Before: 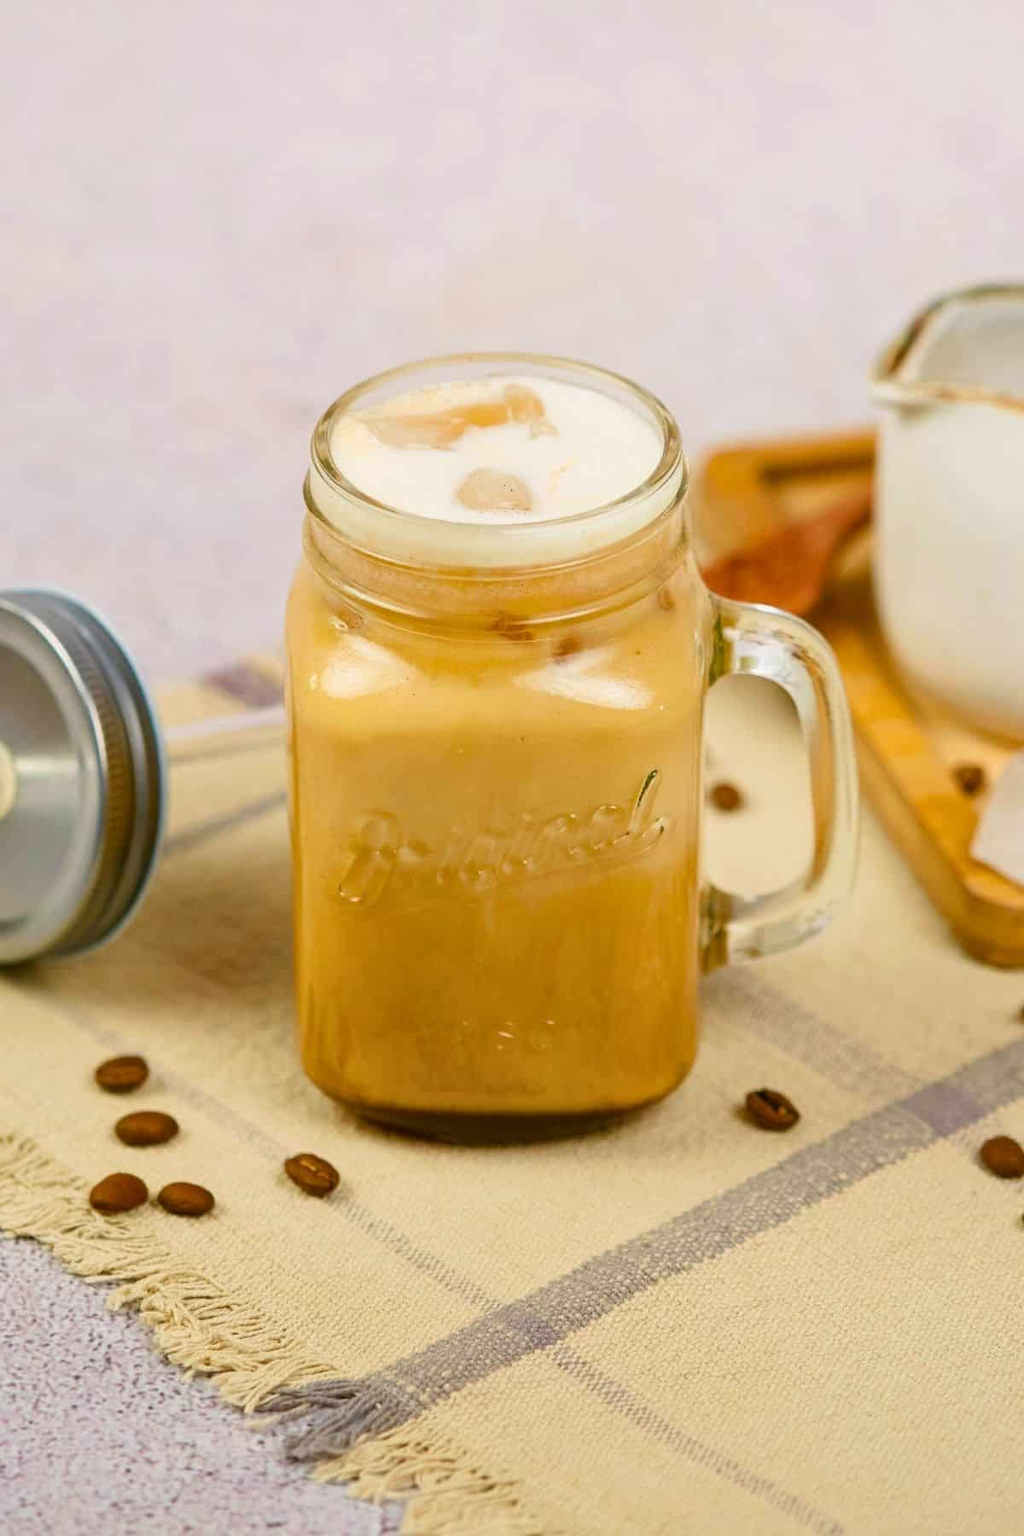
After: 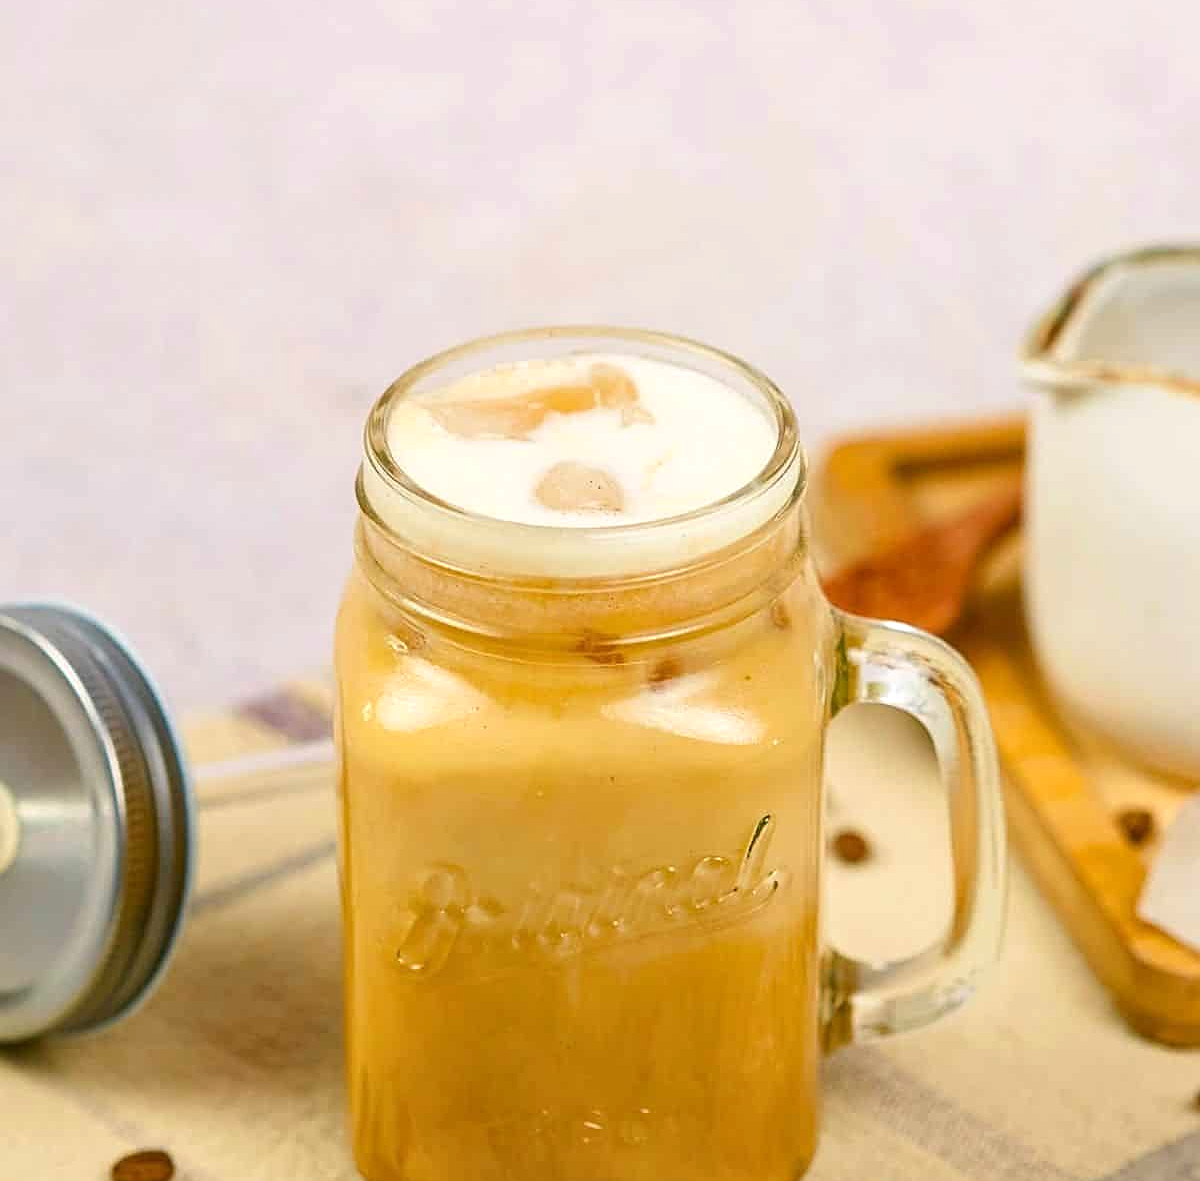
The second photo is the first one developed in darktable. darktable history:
sharpen: on, module defaults
exposure: exposure 0.2 EV, compensate highlight preservation false
crop and rotate: top 4.848%, bottom 29.503%
